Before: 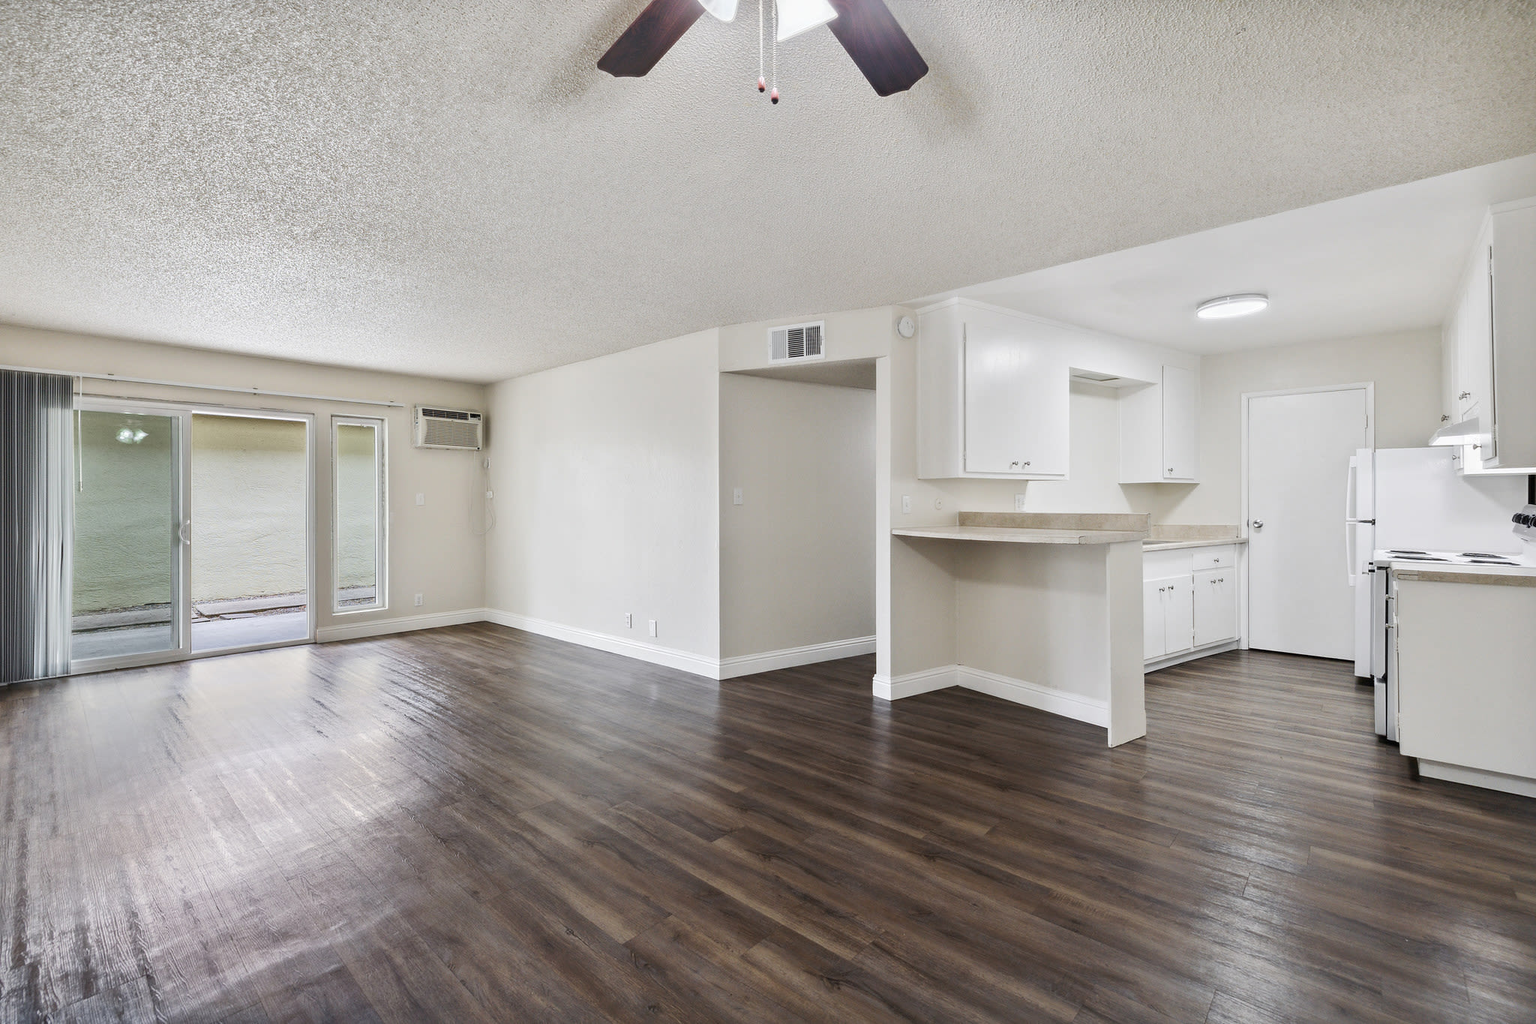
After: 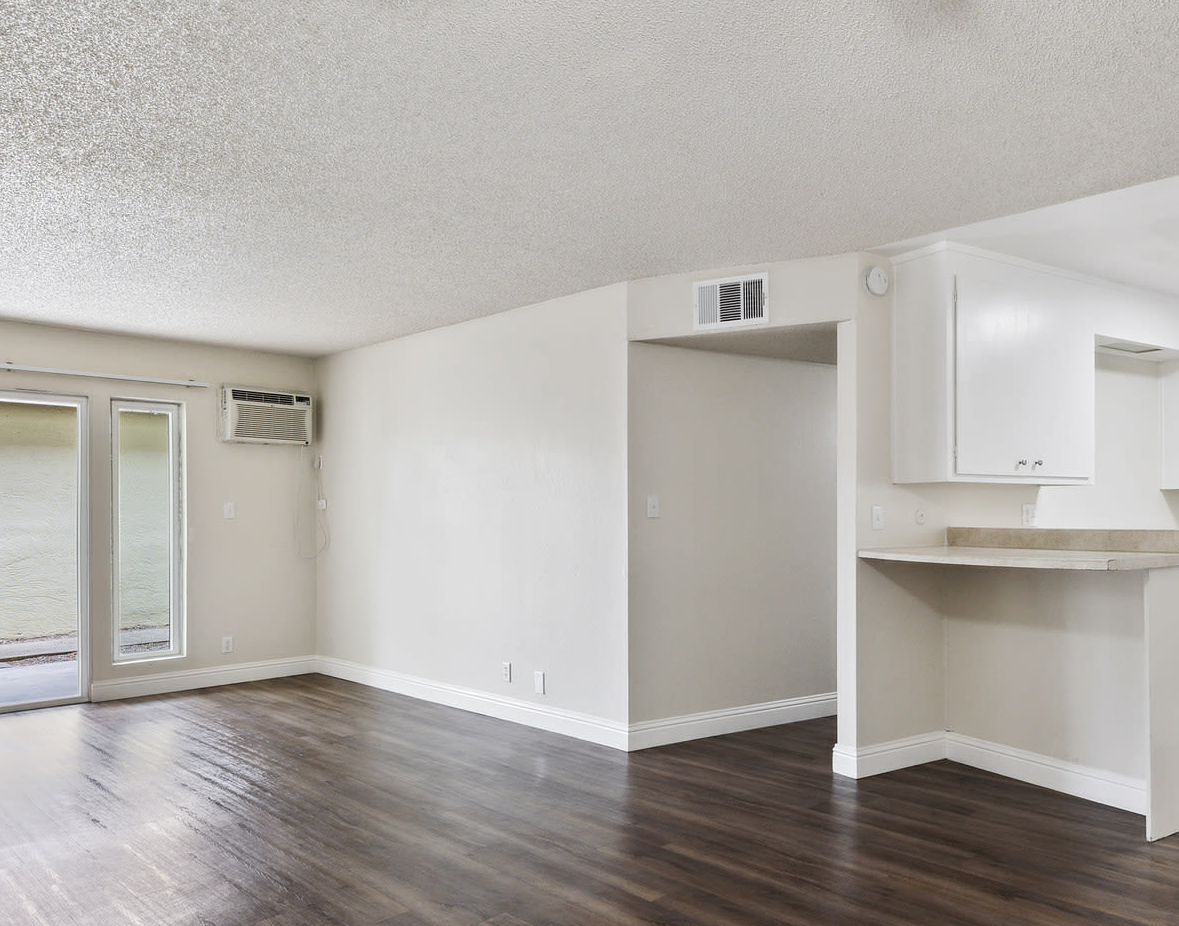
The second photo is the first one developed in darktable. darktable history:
crop: left 16.188%, top 11.424%, right 26.215%, bottom 20.704%
